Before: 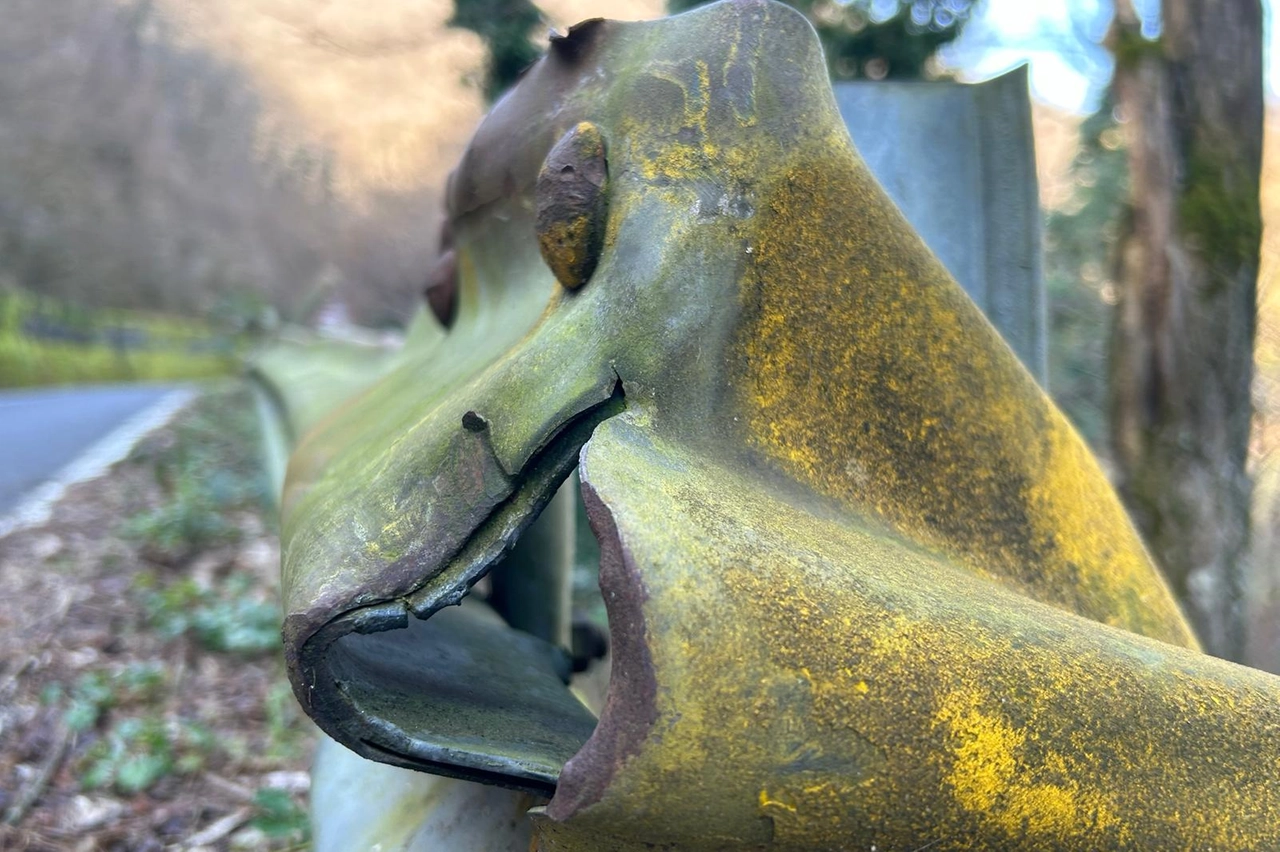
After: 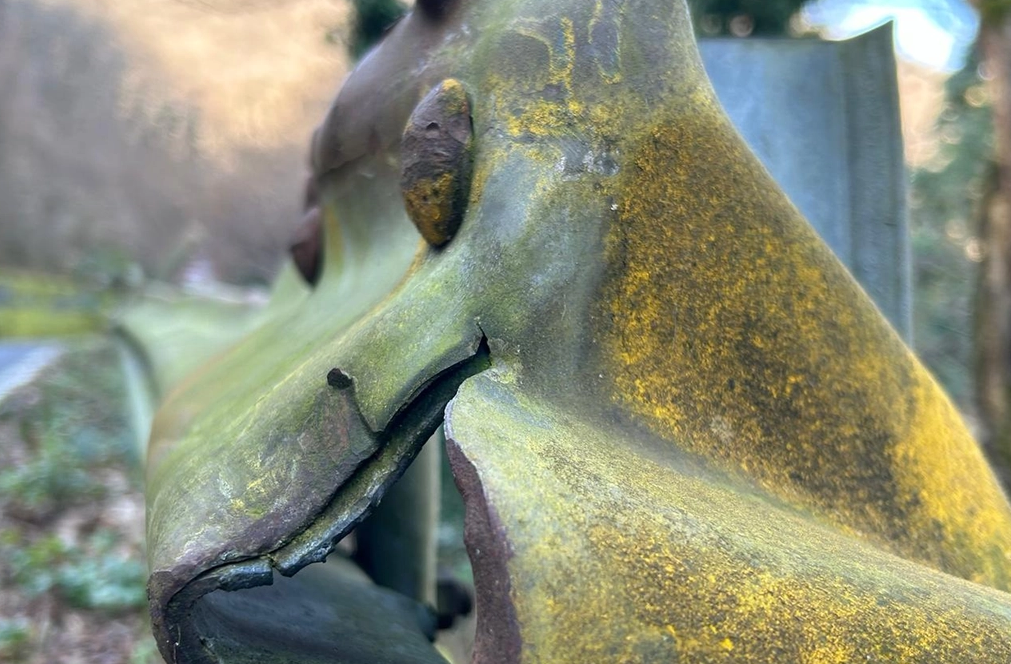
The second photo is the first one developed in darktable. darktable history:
crop and rotate: left 10.591%, top 5.132%, right 10.353%, bottom 16.872%
